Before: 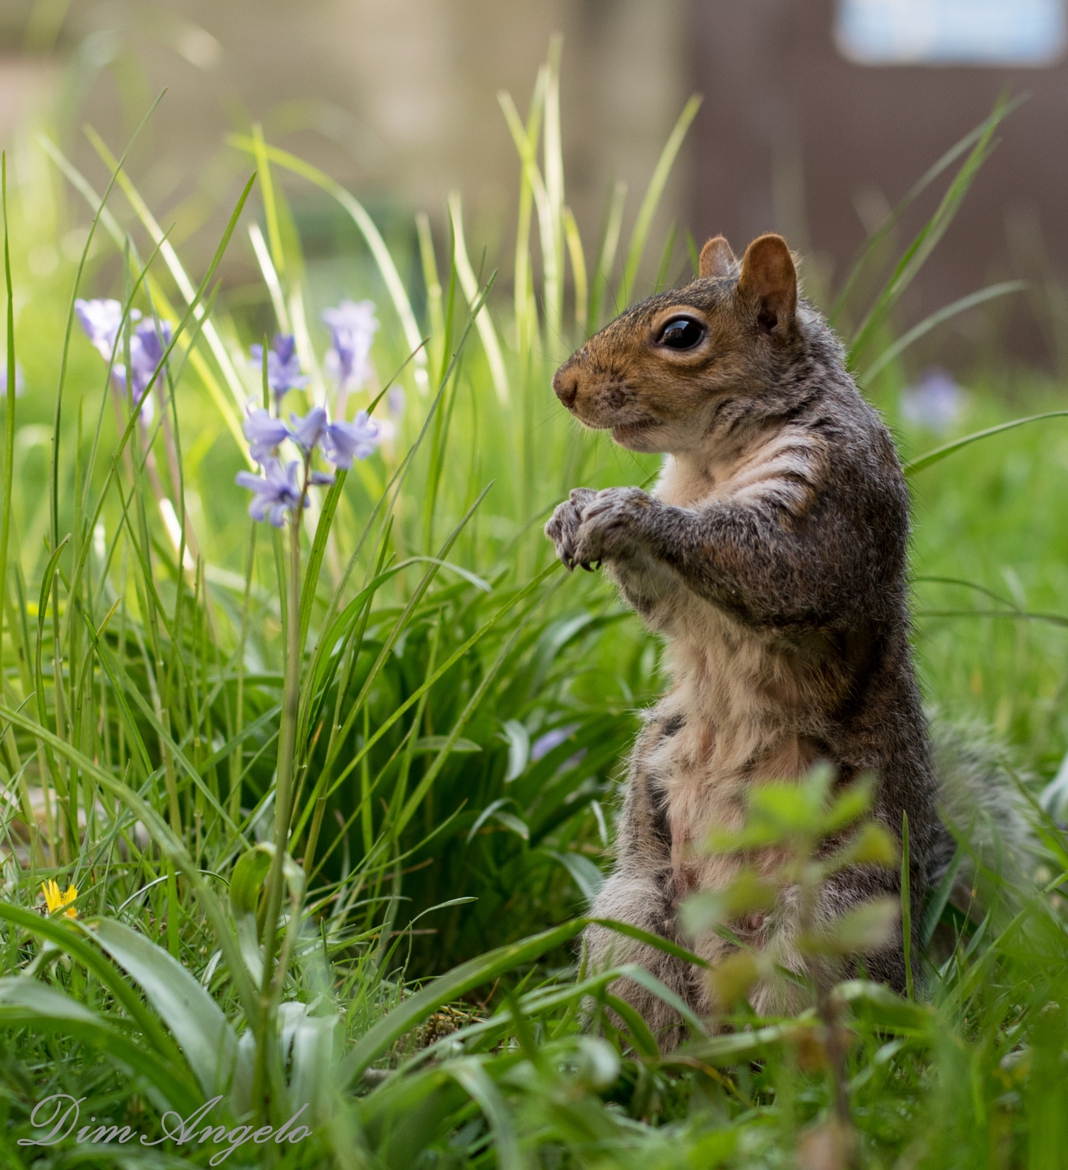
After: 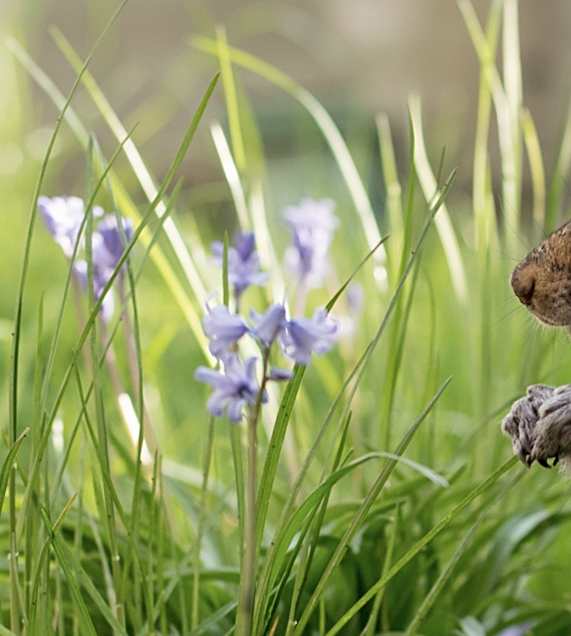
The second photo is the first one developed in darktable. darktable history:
crop and rotate: left 3.047%, top 7.509%, right 42.236%, bottom 37.598%
sharpen: on, module defaults
rotate and perspective: rotation 0.226°, lens shift (vertical) -0.042, crop left 0.023, crop right 0.982, crop top 0.006, crop bottom 0.994
color correction: saturation 0.85
